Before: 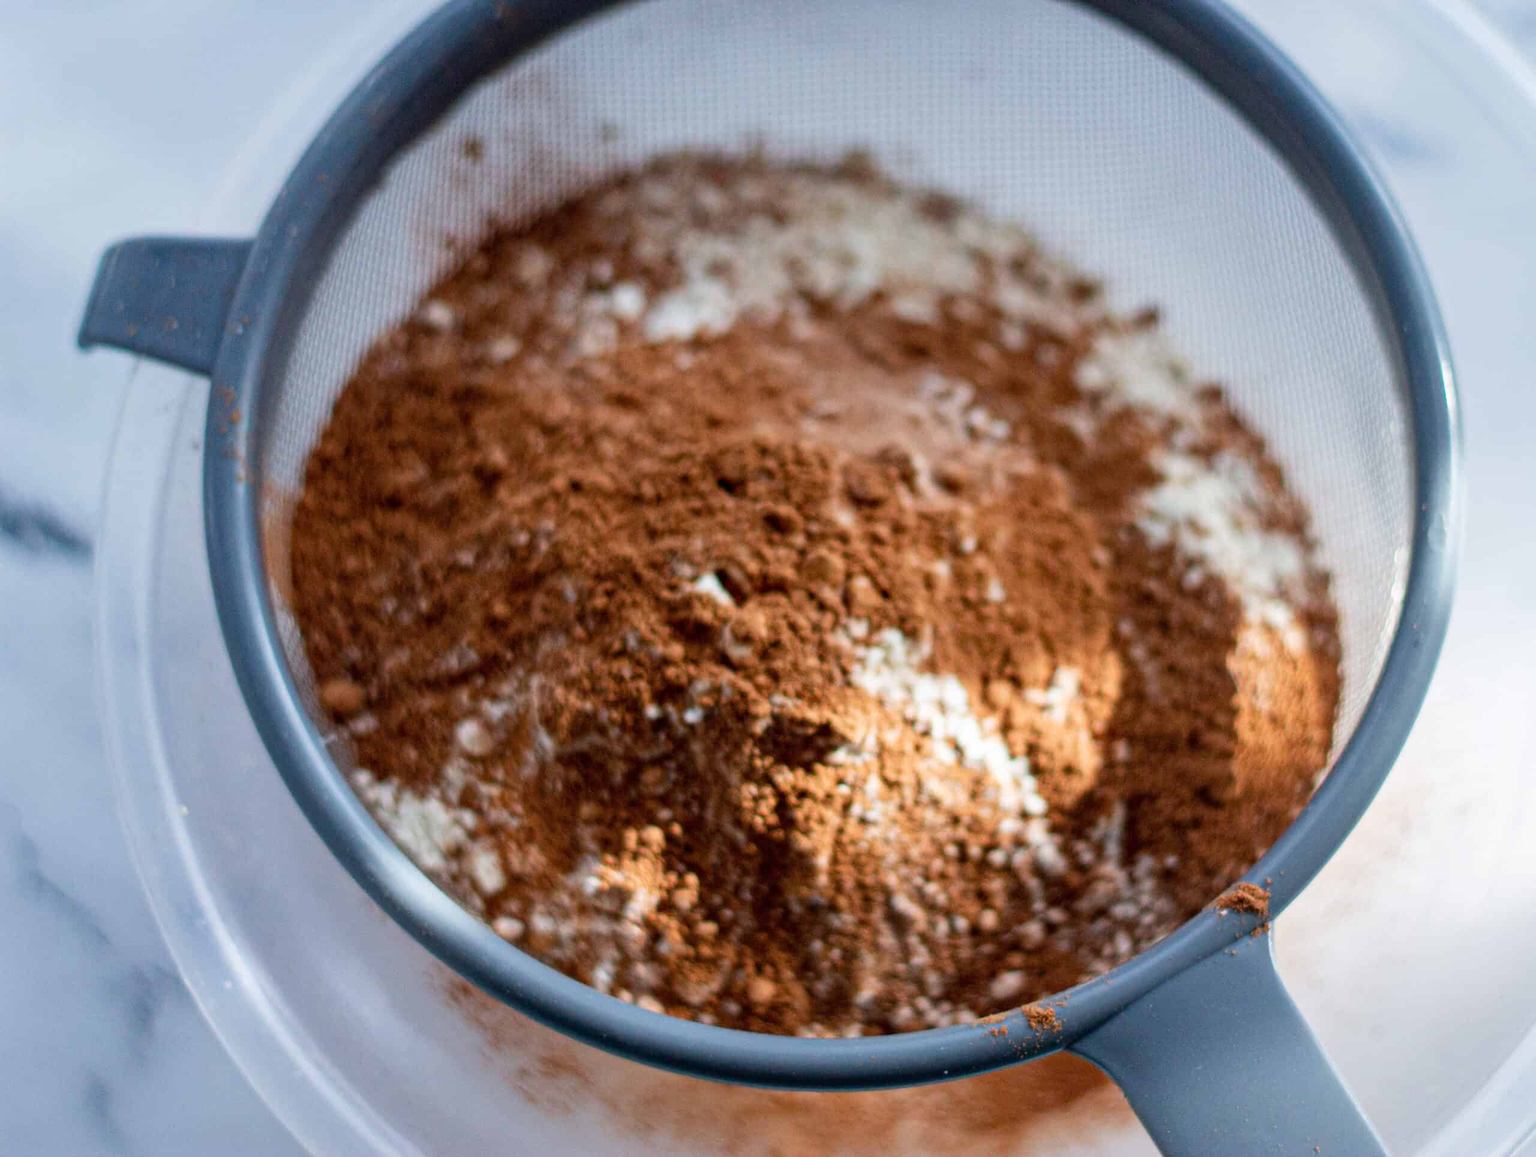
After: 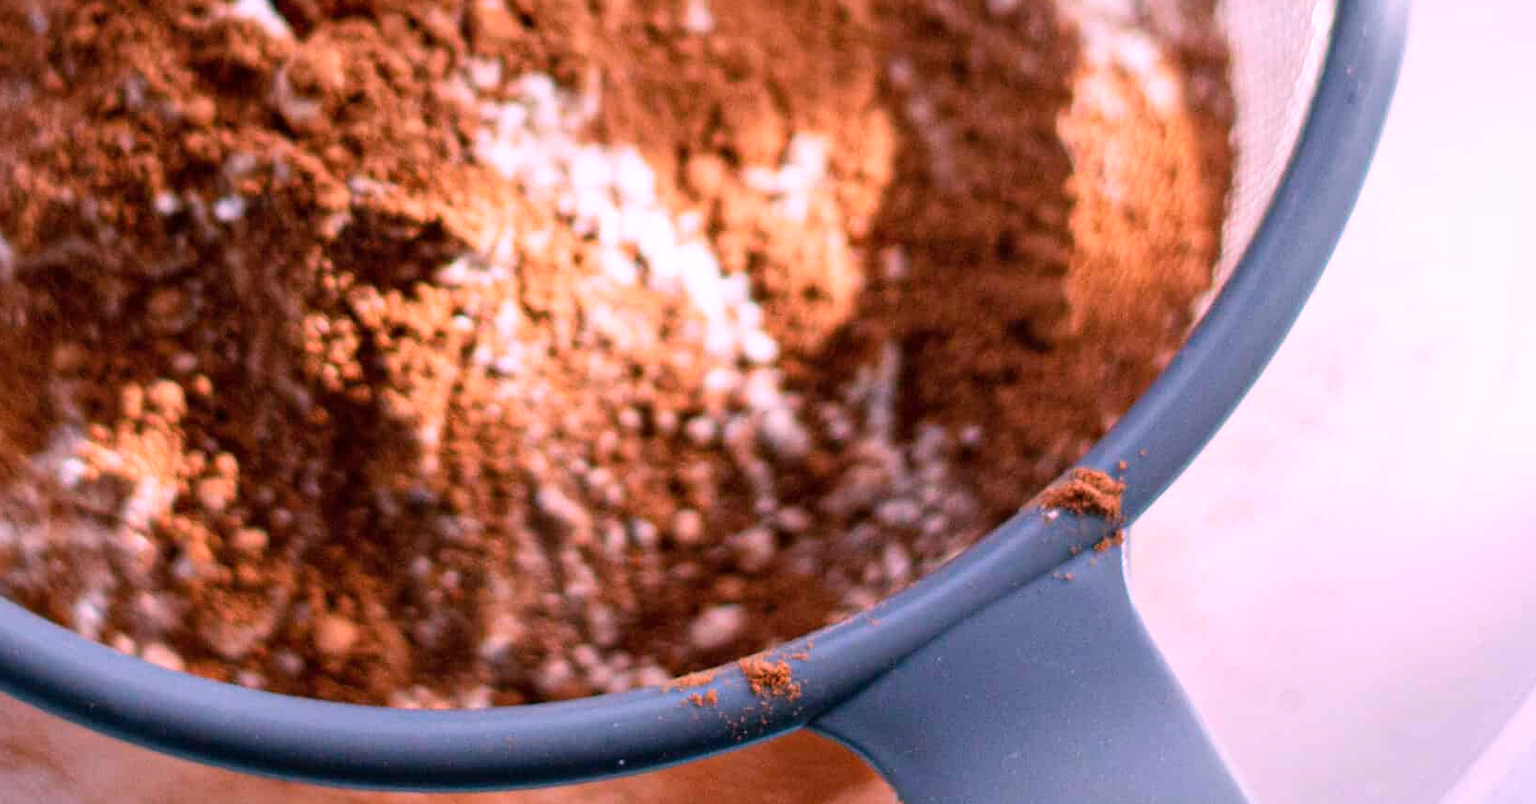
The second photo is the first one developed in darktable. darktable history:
white balance: red 1.188, blue 1.11
crop and rotate: left 35.509%, top 50.238%, bottom 4.934%
